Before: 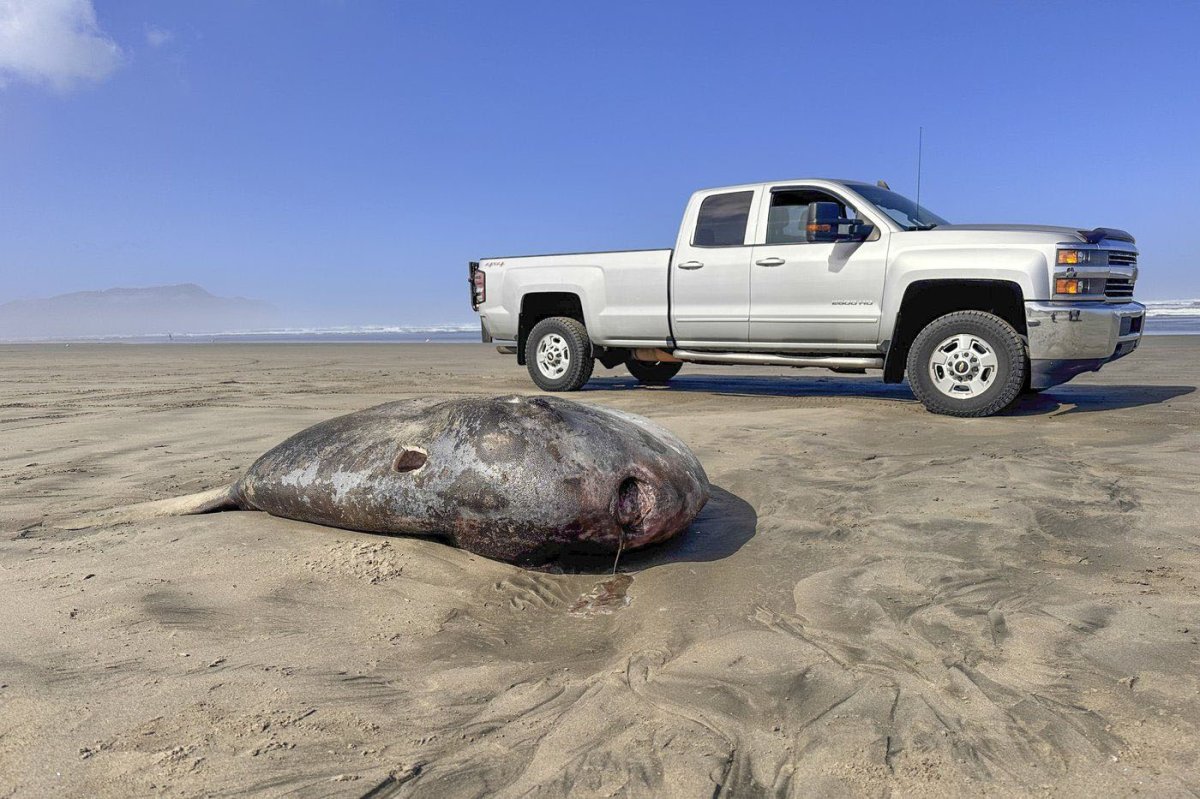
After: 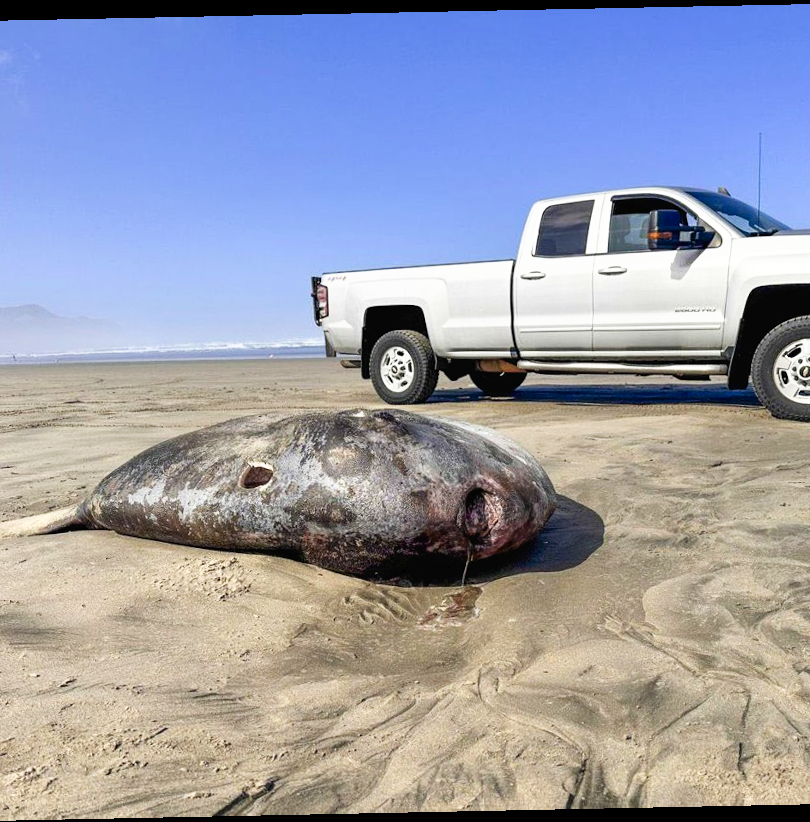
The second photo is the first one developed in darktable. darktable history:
tone curve: curves: ch0 [(0, 0) (0.003, 0.016) (0.011, 0.016) (0.025, 0.016) (0.044, 0.017) (0.069, 0.026) (0.1, 0.044) (0.136, 0.074) (0.177, 0.121) (0.224, 0.183) (0.277, 0.248) (0.335, 0.326) (0.399, 0.413) (0.468, 0.511) (0.543, 0.612) (0.623, 0.717) (0.709, 0.818) (0.801, 0.911) (0.898, 0.979) (1, 1)], preserve colors none
crop and rotate: left 13.409%, right 19.924%
rotate and perspective: rotation -1.17°, automatic cropping off
